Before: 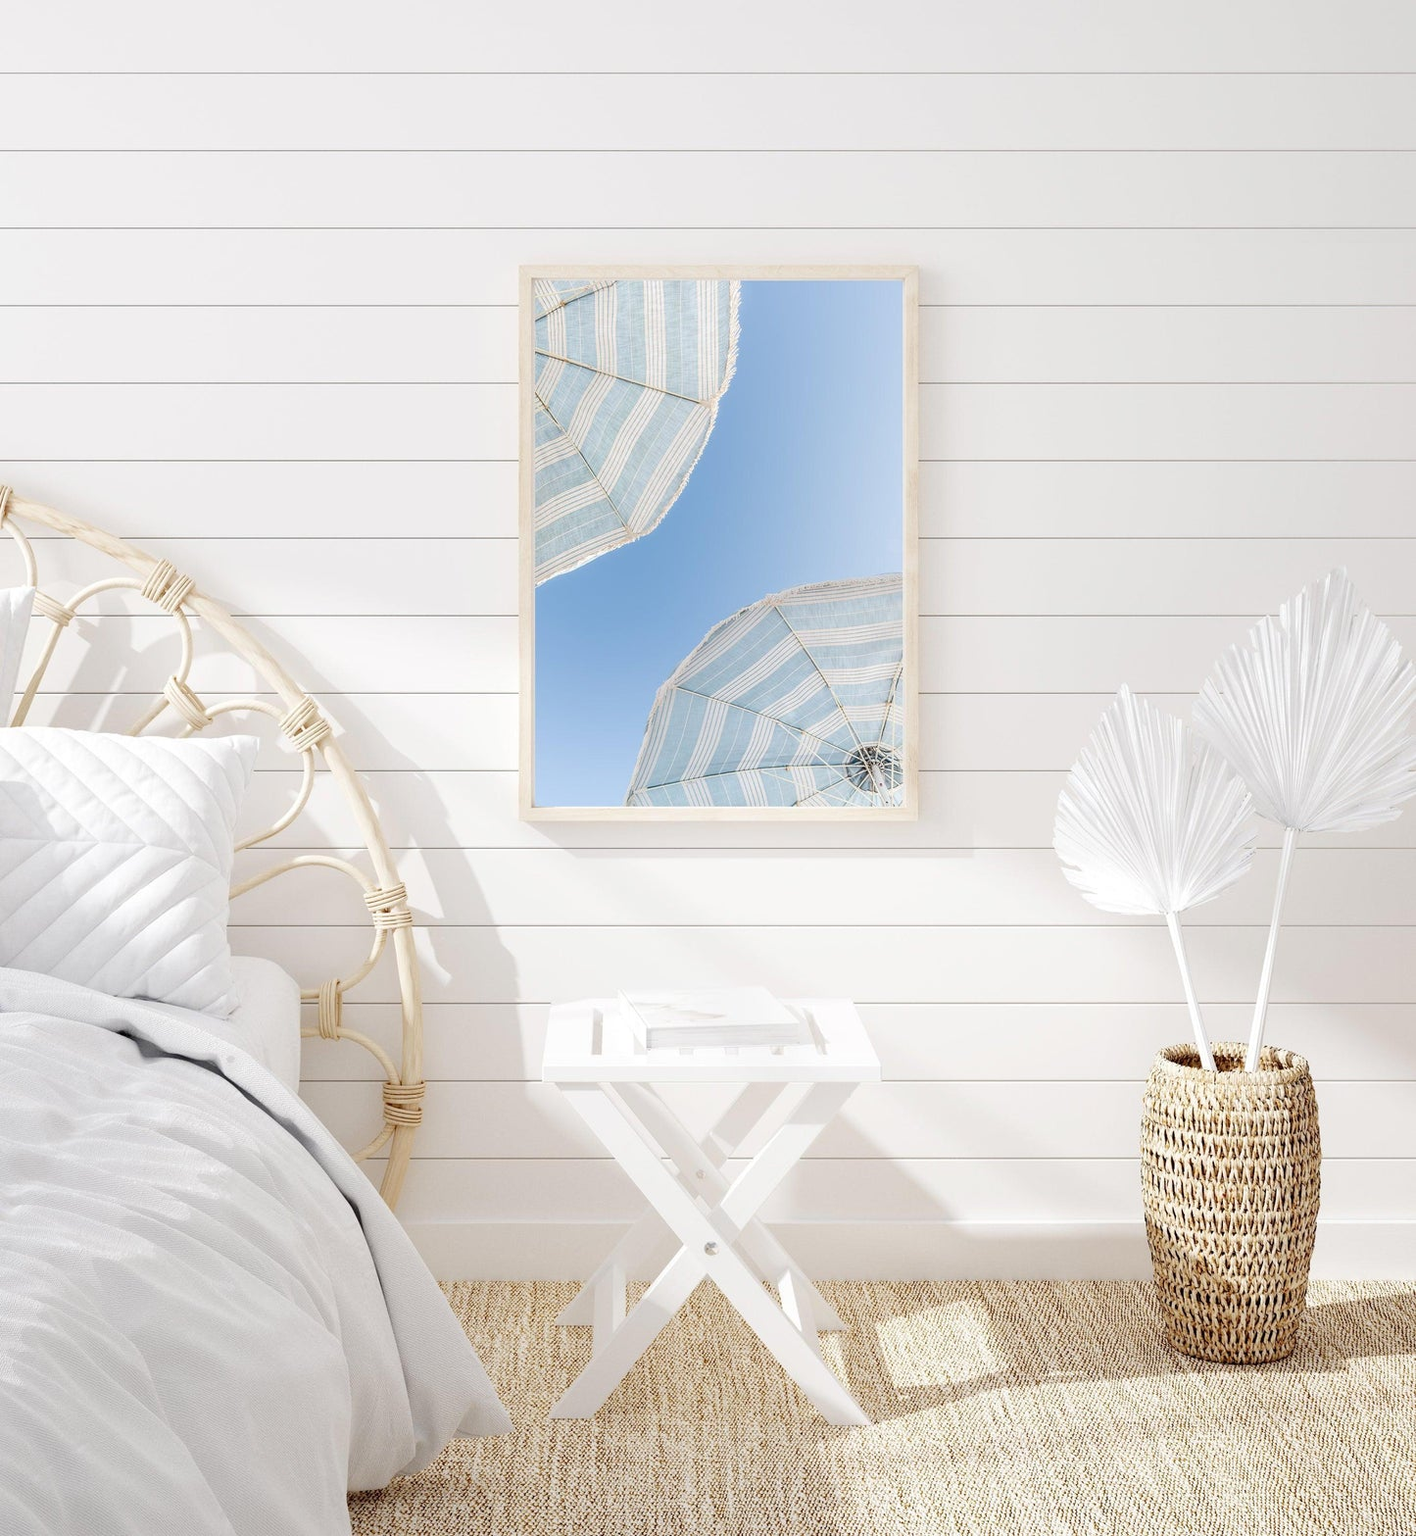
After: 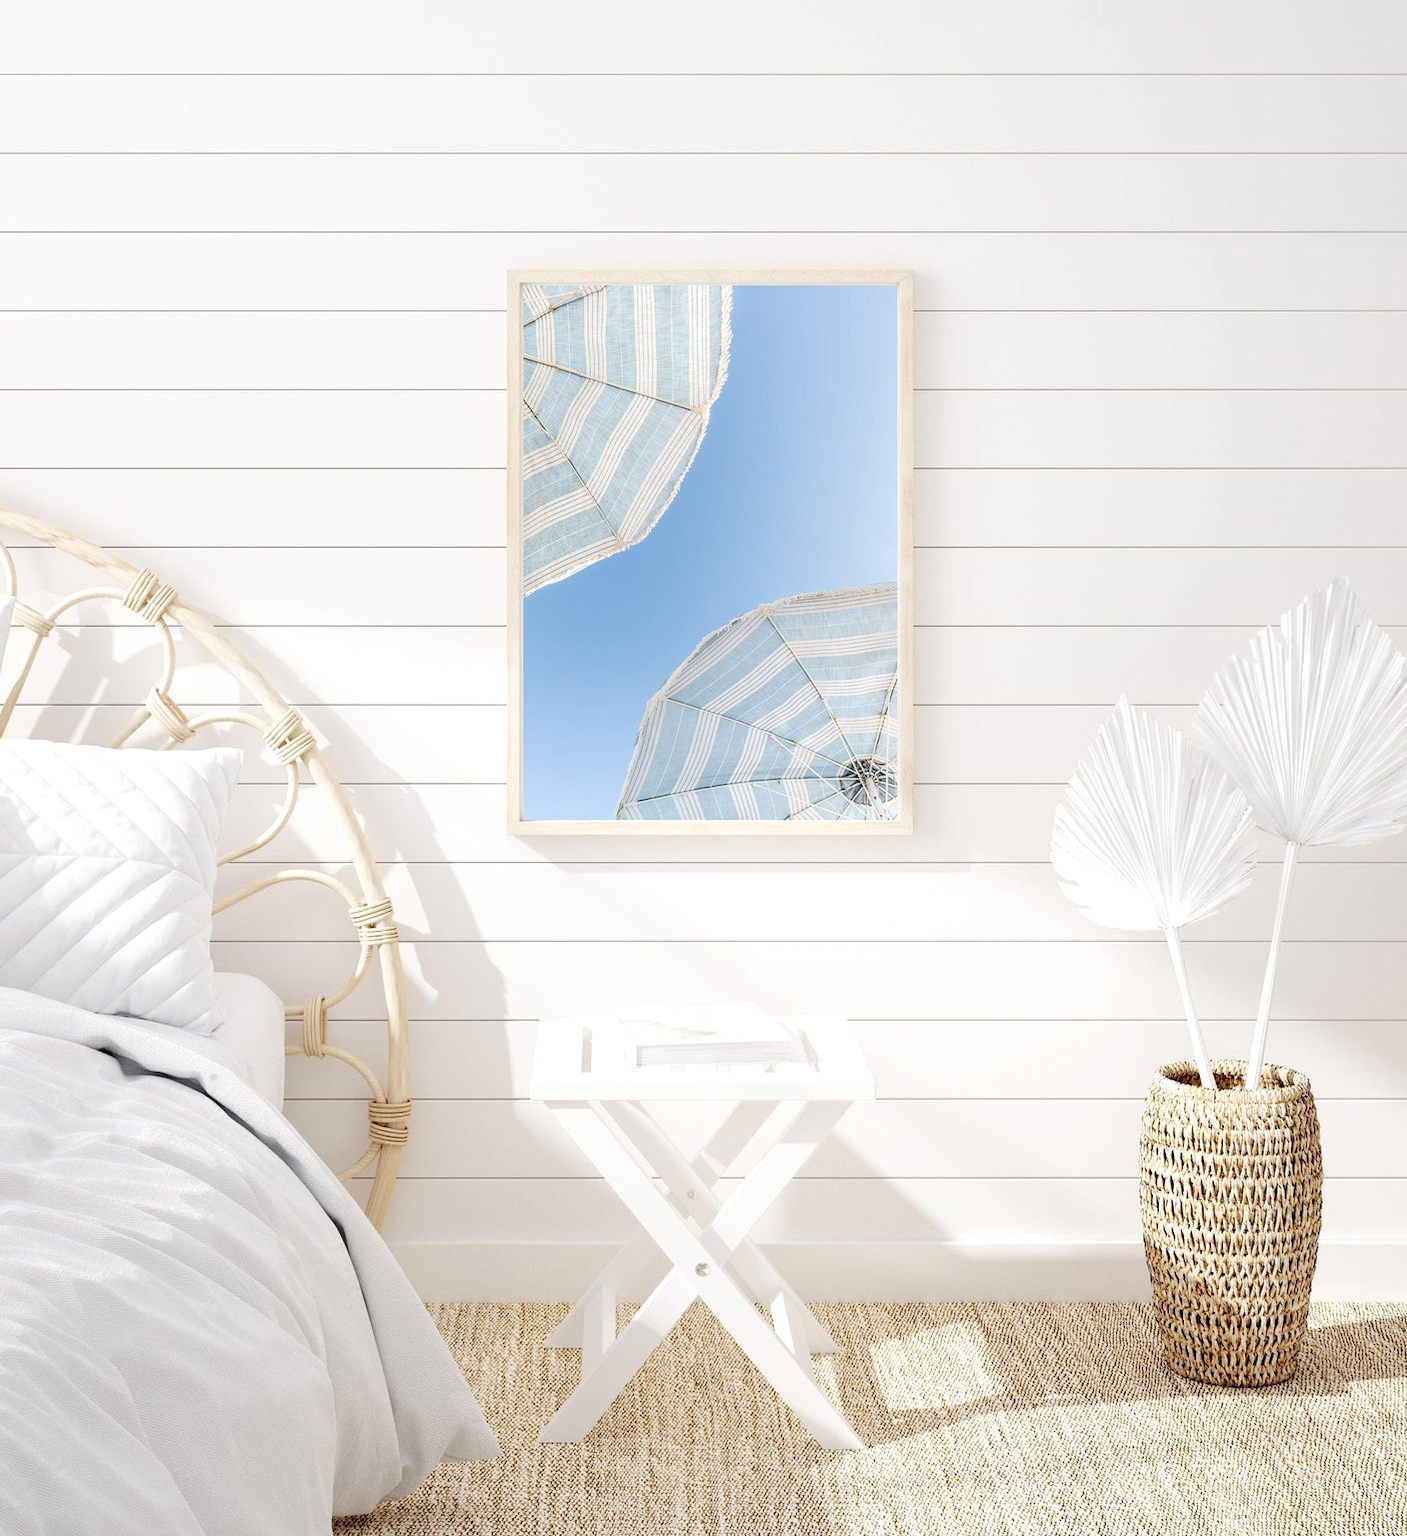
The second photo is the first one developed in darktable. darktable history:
exposure: black level correction 0.001, exposure 0.136 EV, compensate highlight preservation false
crop and rotate: left 1.502%, right 0.73%, bottom 1.605%
